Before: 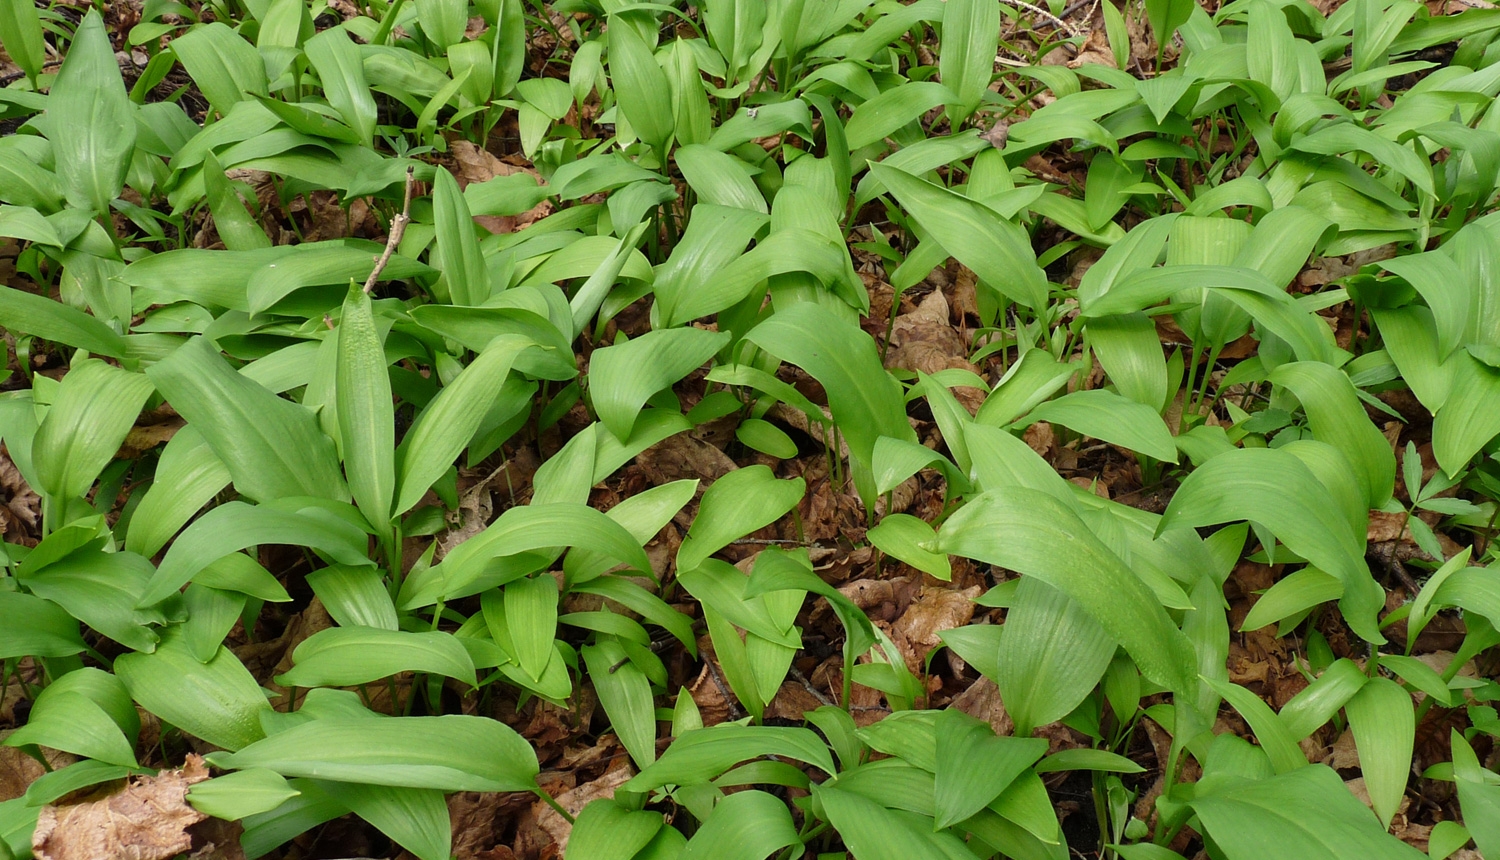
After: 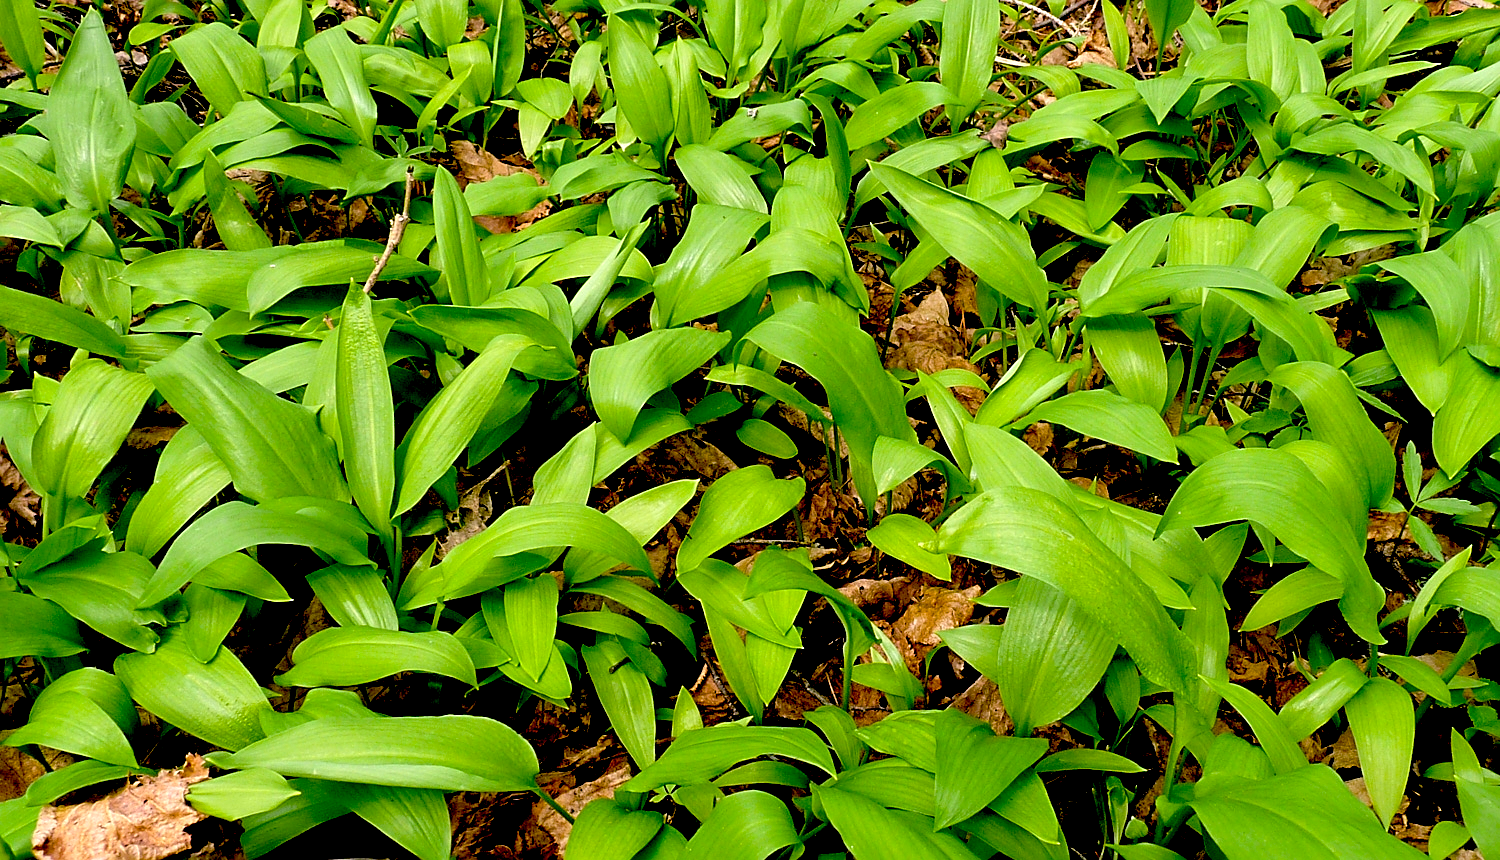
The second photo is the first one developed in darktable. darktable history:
color balance rgb: shadows lift › chroma 2%, shadows lift › hue 217.2°, power › chroma 0.25%, power › hue 60°, highlights gain › chroma 1.5%, highlights gain › hue 309.6°, global offset › luminance -0.5%, perceptual saturation grading › global saturation 15%, global vibrance 20%
exposure: black level correction 0.04, exposure 0.5 EV, compensate highlight preservation false
sharpen: on, module defaults
